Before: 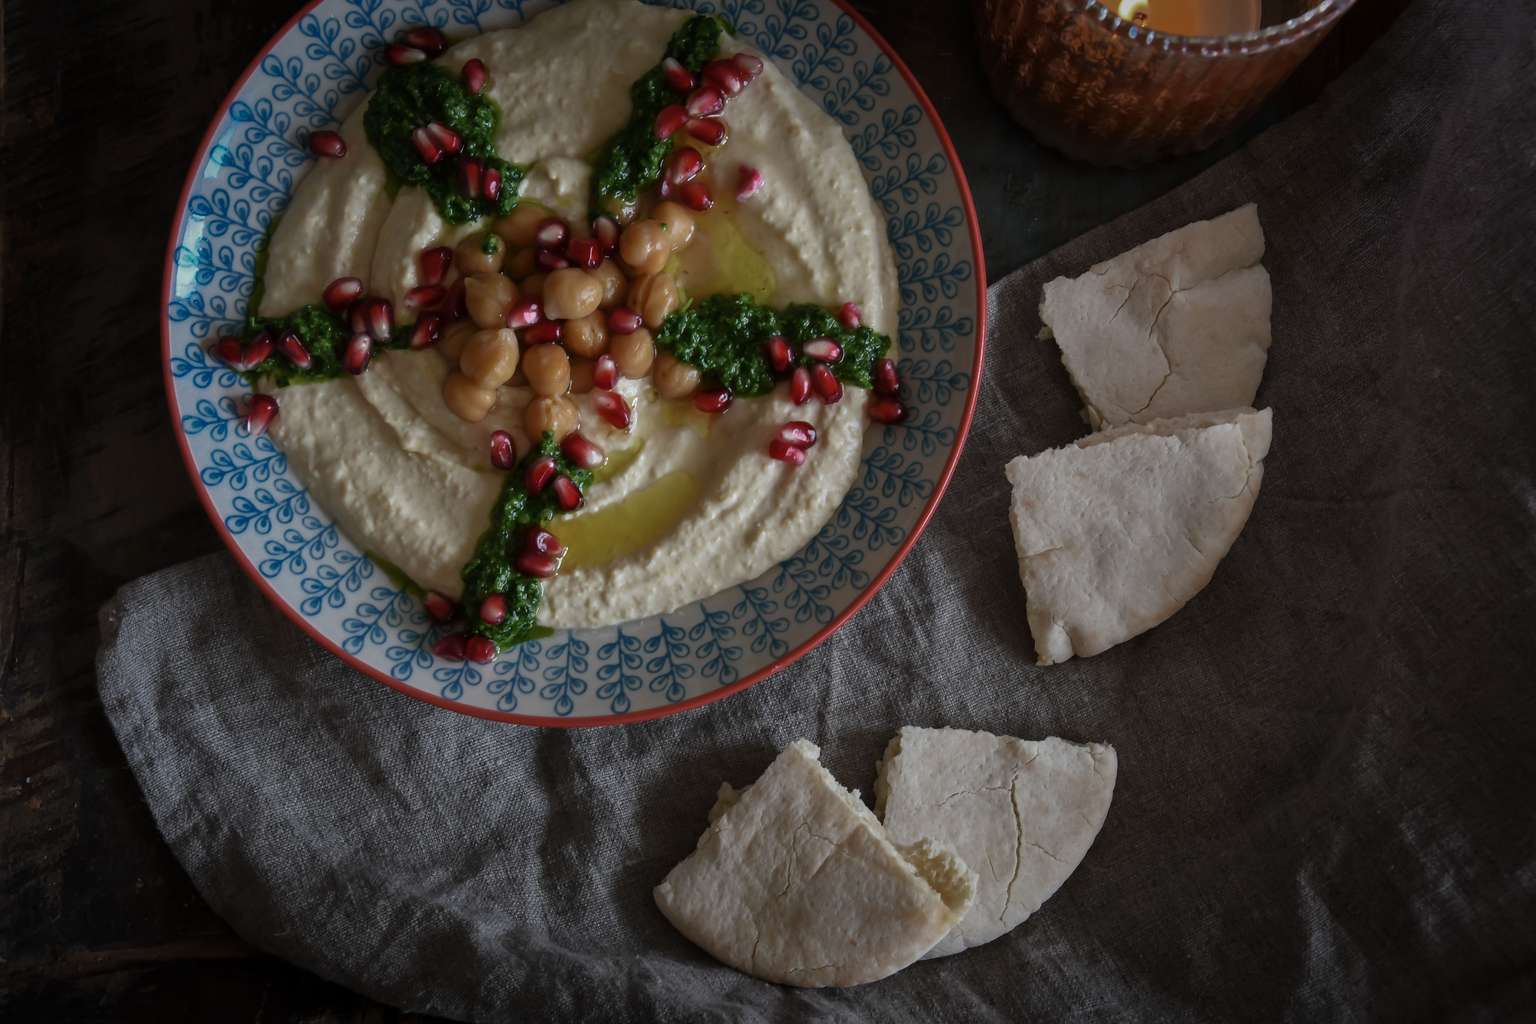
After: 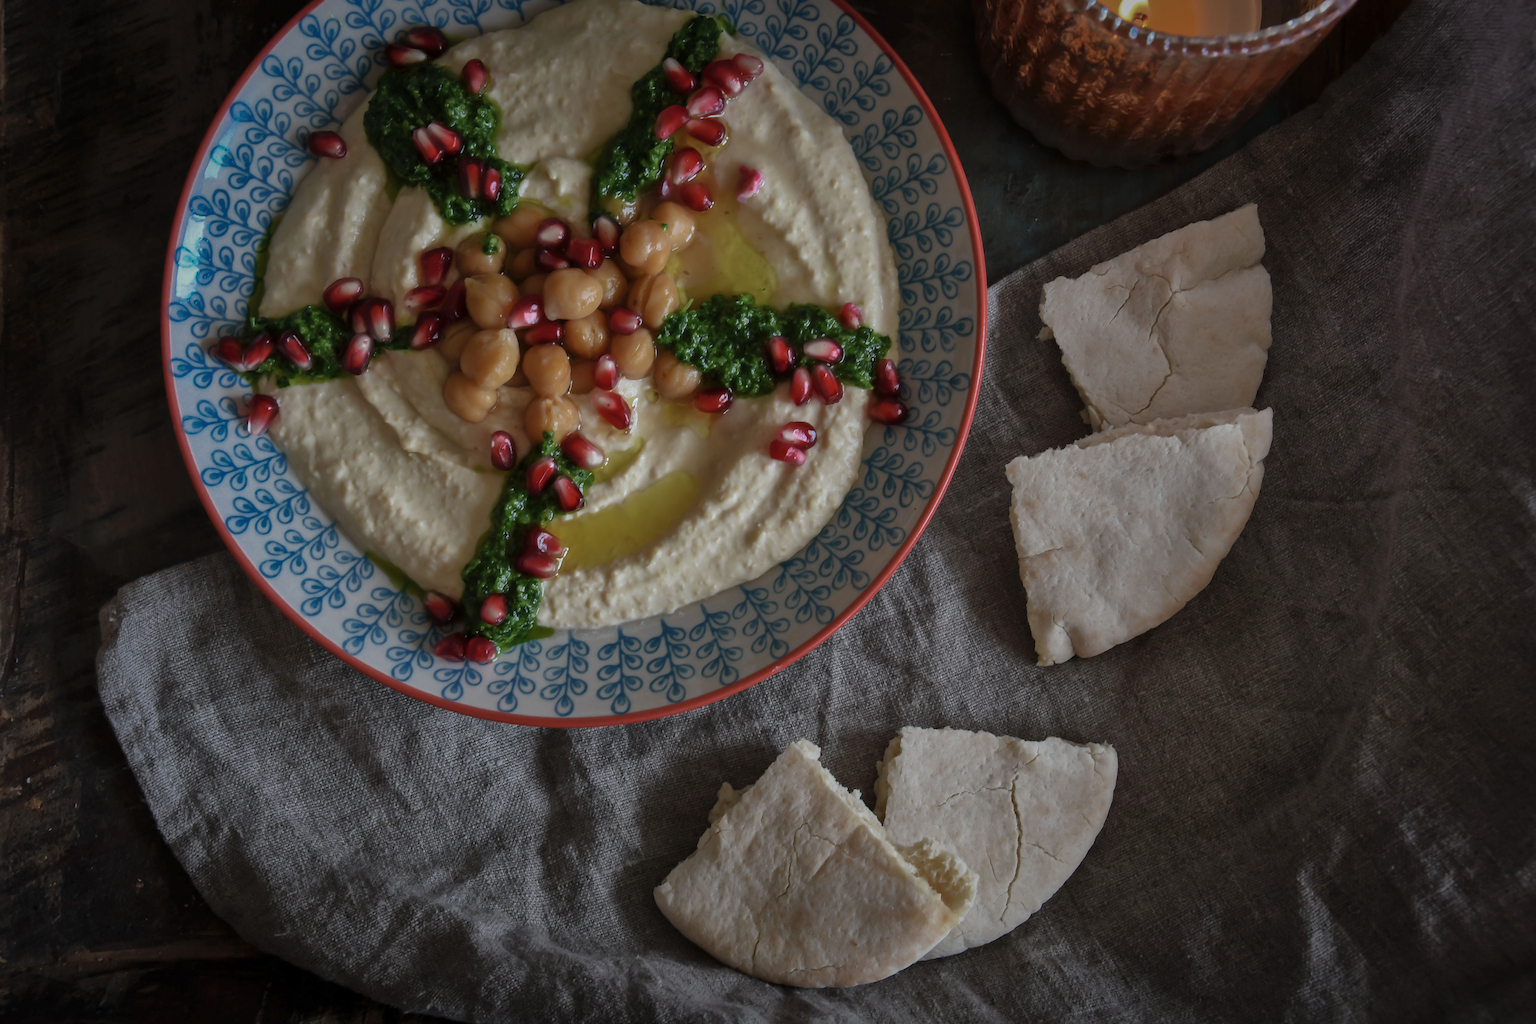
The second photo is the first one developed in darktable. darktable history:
shadows and highlights: shadows 39.98, highlights -59.85
